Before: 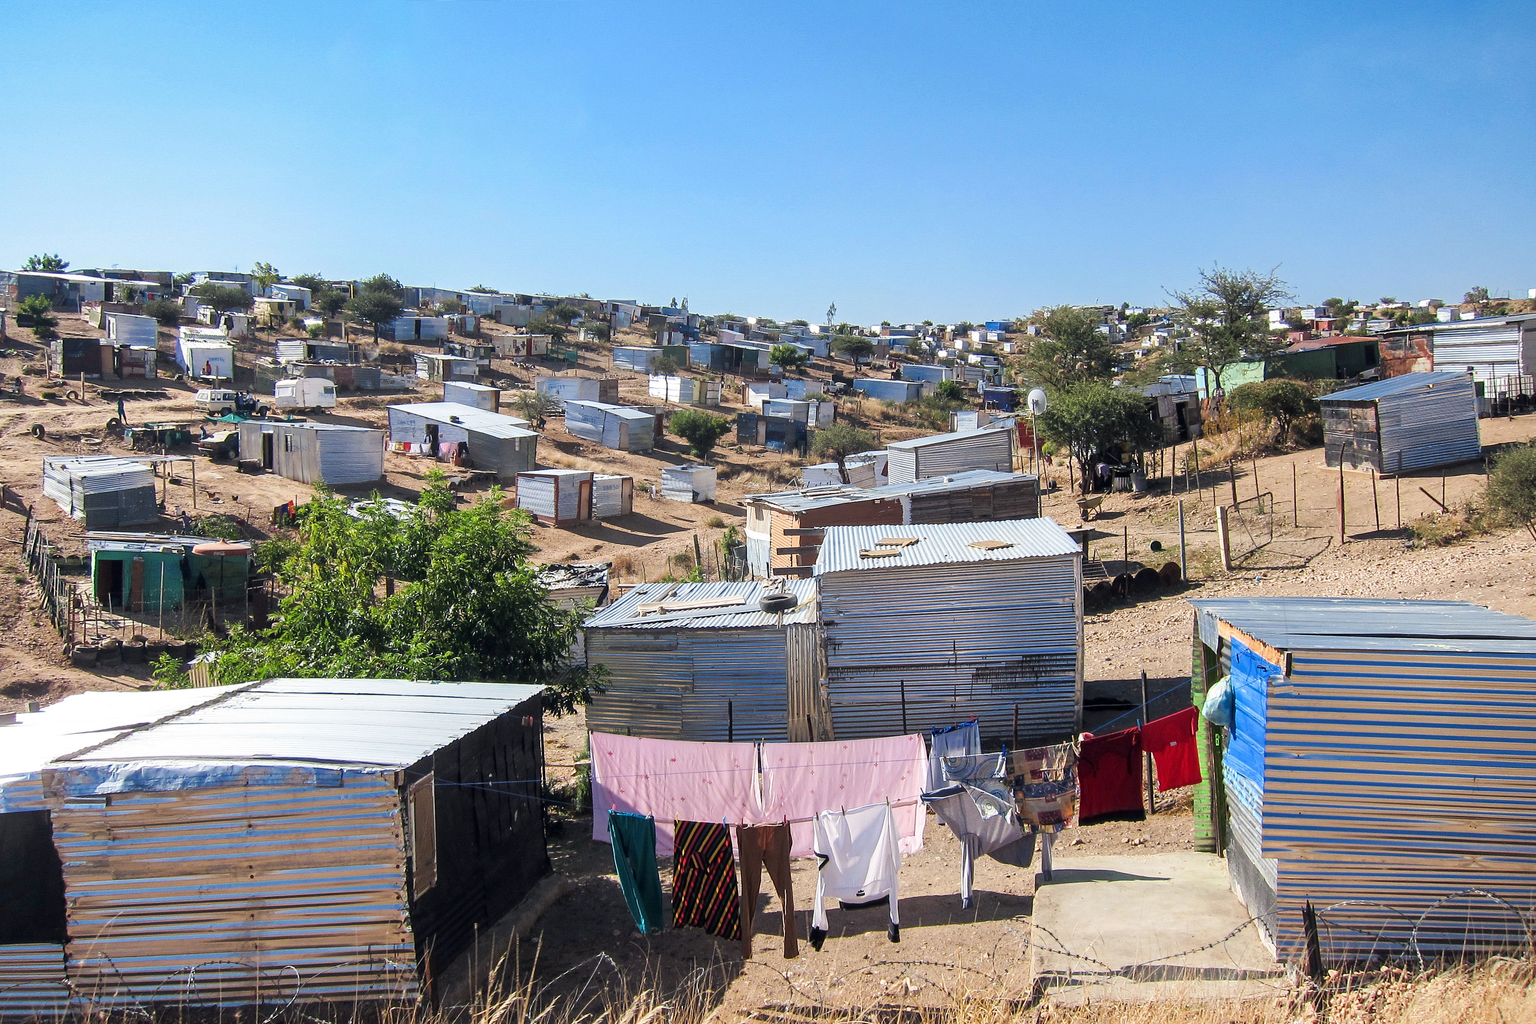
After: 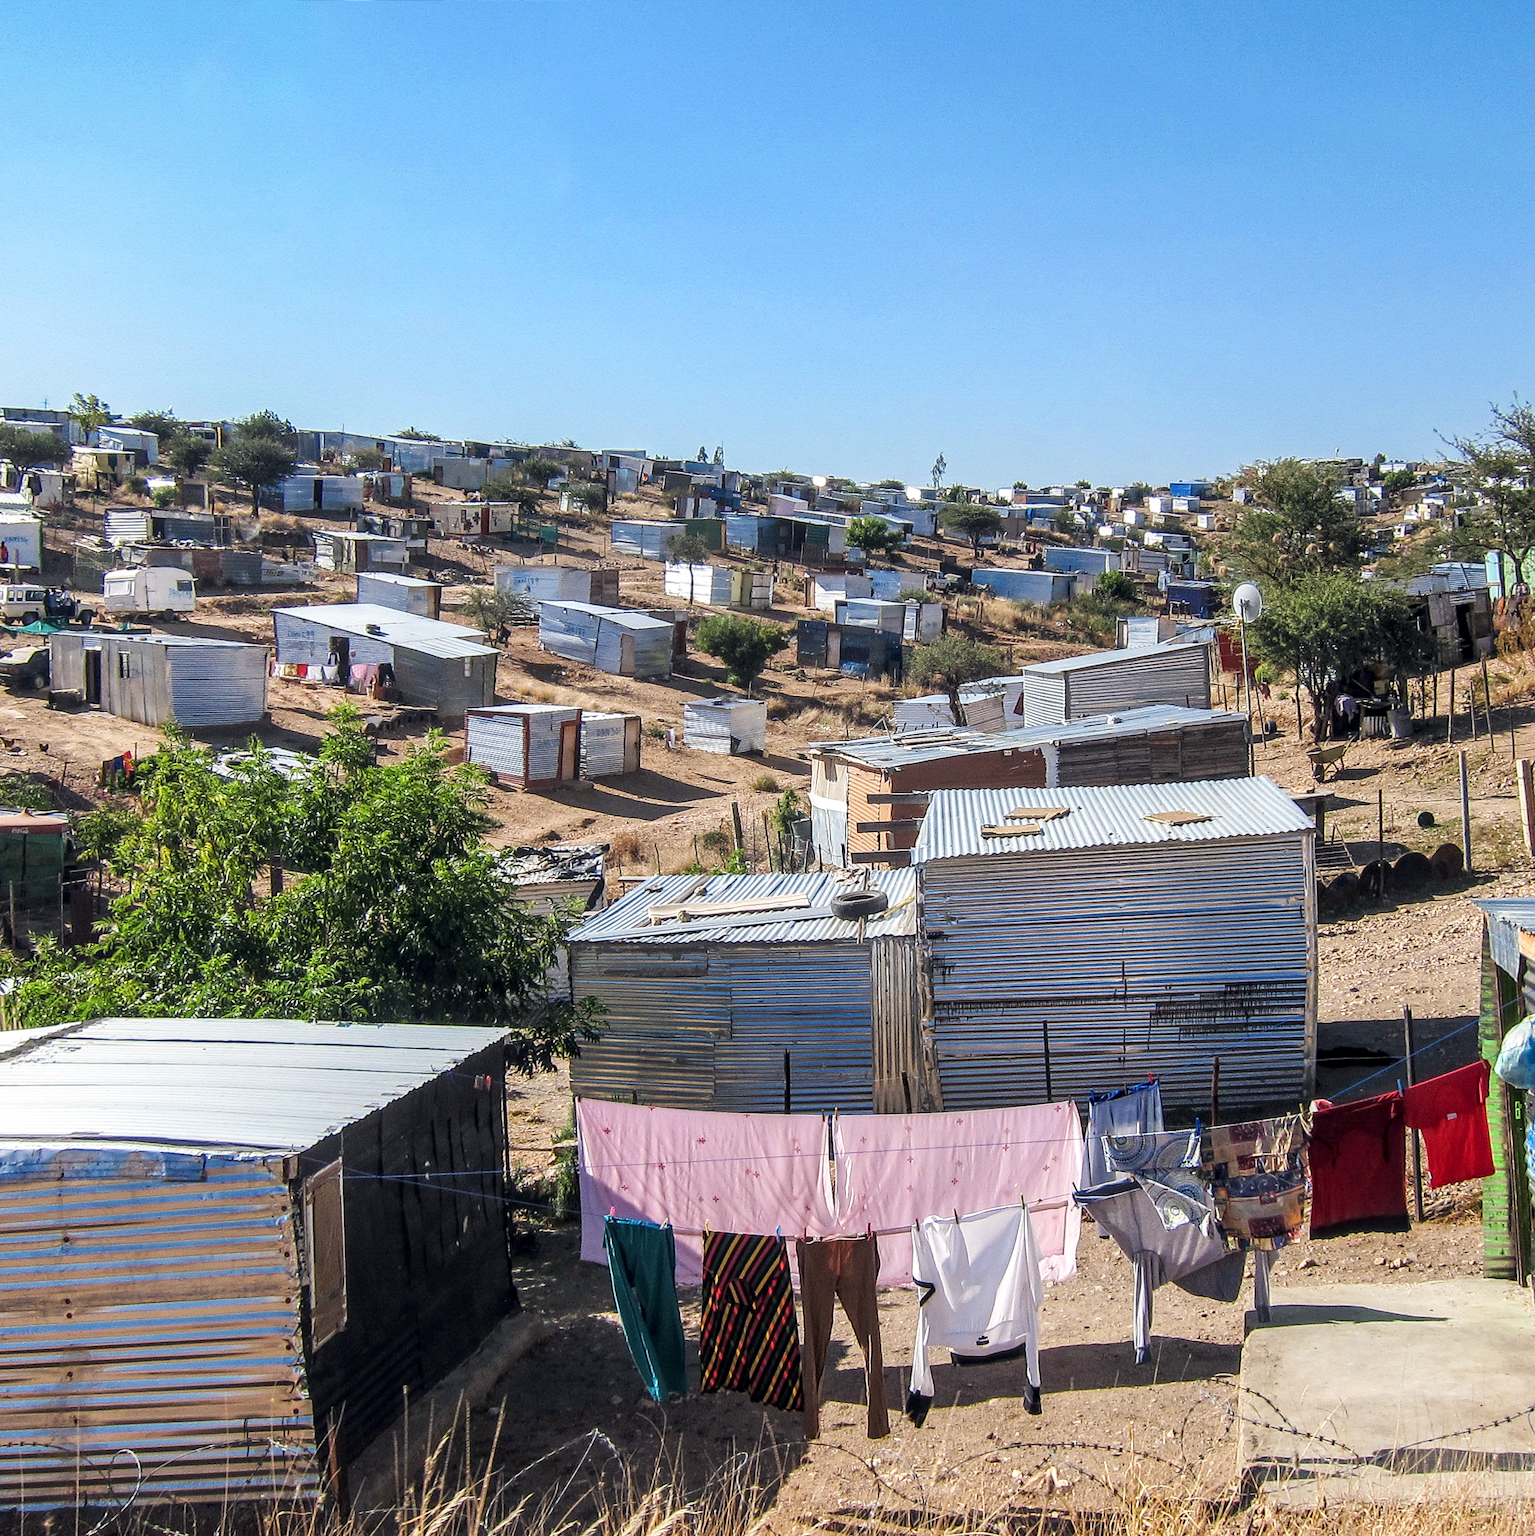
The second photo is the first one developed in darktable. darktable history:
crop and rotate: left 13.455%, right 19.911%
local contrast: highlights 55%, shadows 53%, detail 130%, midtone range 0.453
